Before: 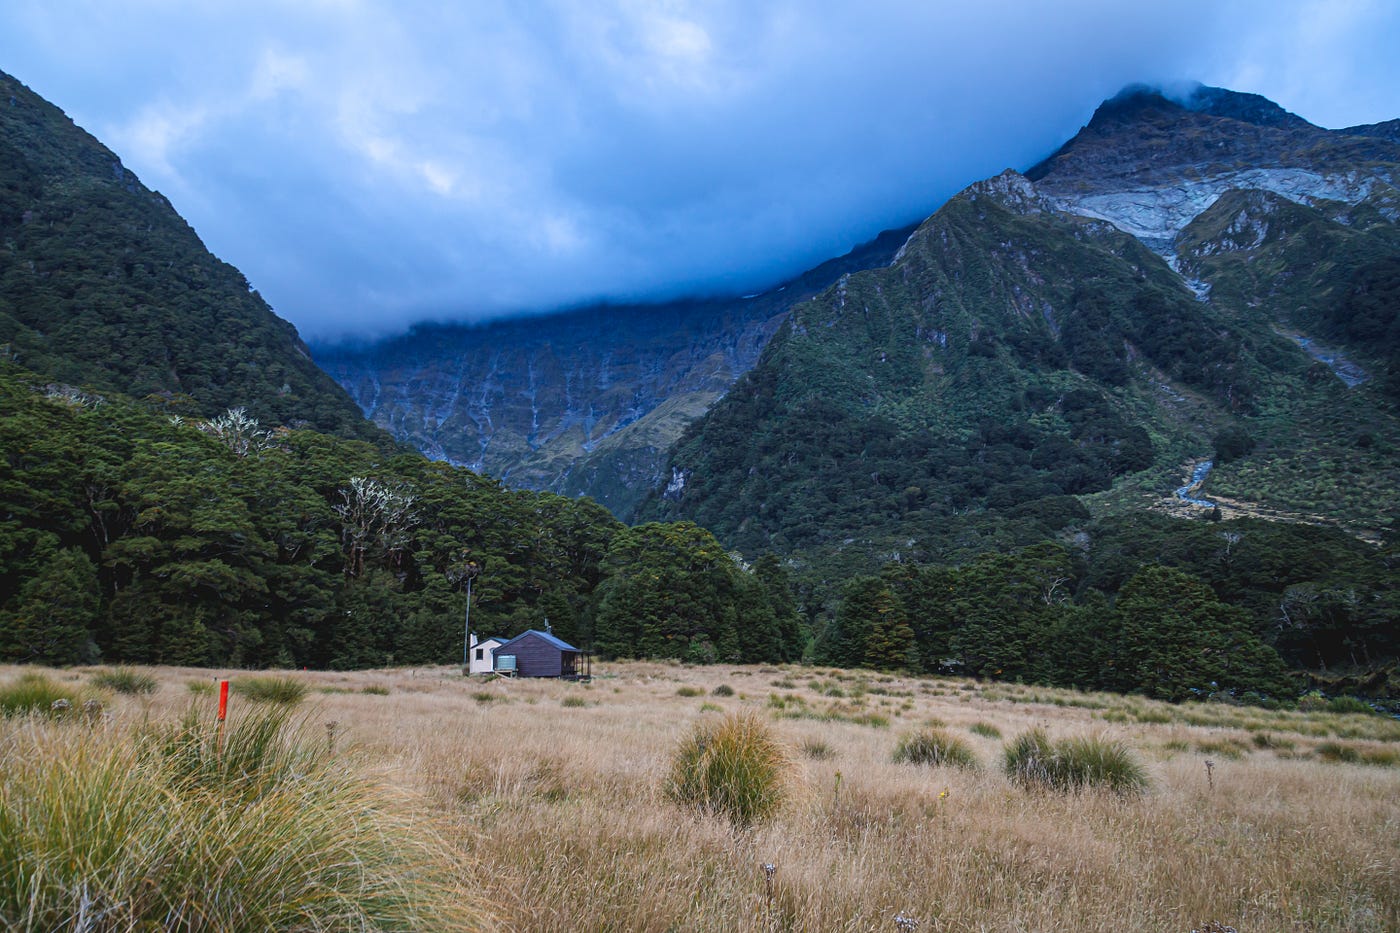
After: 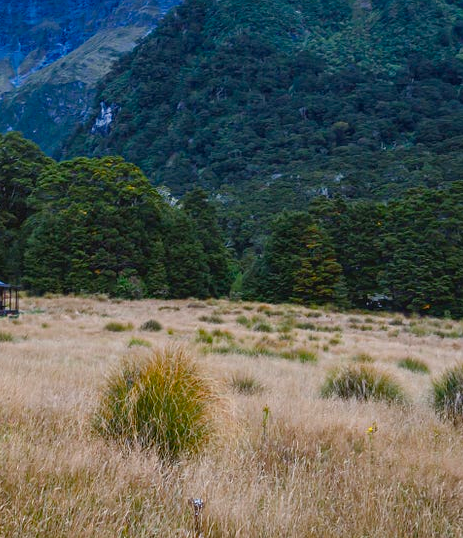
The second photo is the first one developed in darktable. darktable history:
color balance rgb: perceptual saturation grading › global saturation 35%, perceptual saturation grading › highlights -25%, perceptual saturation grading › shadows 25%, global vibrance 10%
crop: left 40.878%, top 39.176%, right 25.993%, bottom 3.081%
